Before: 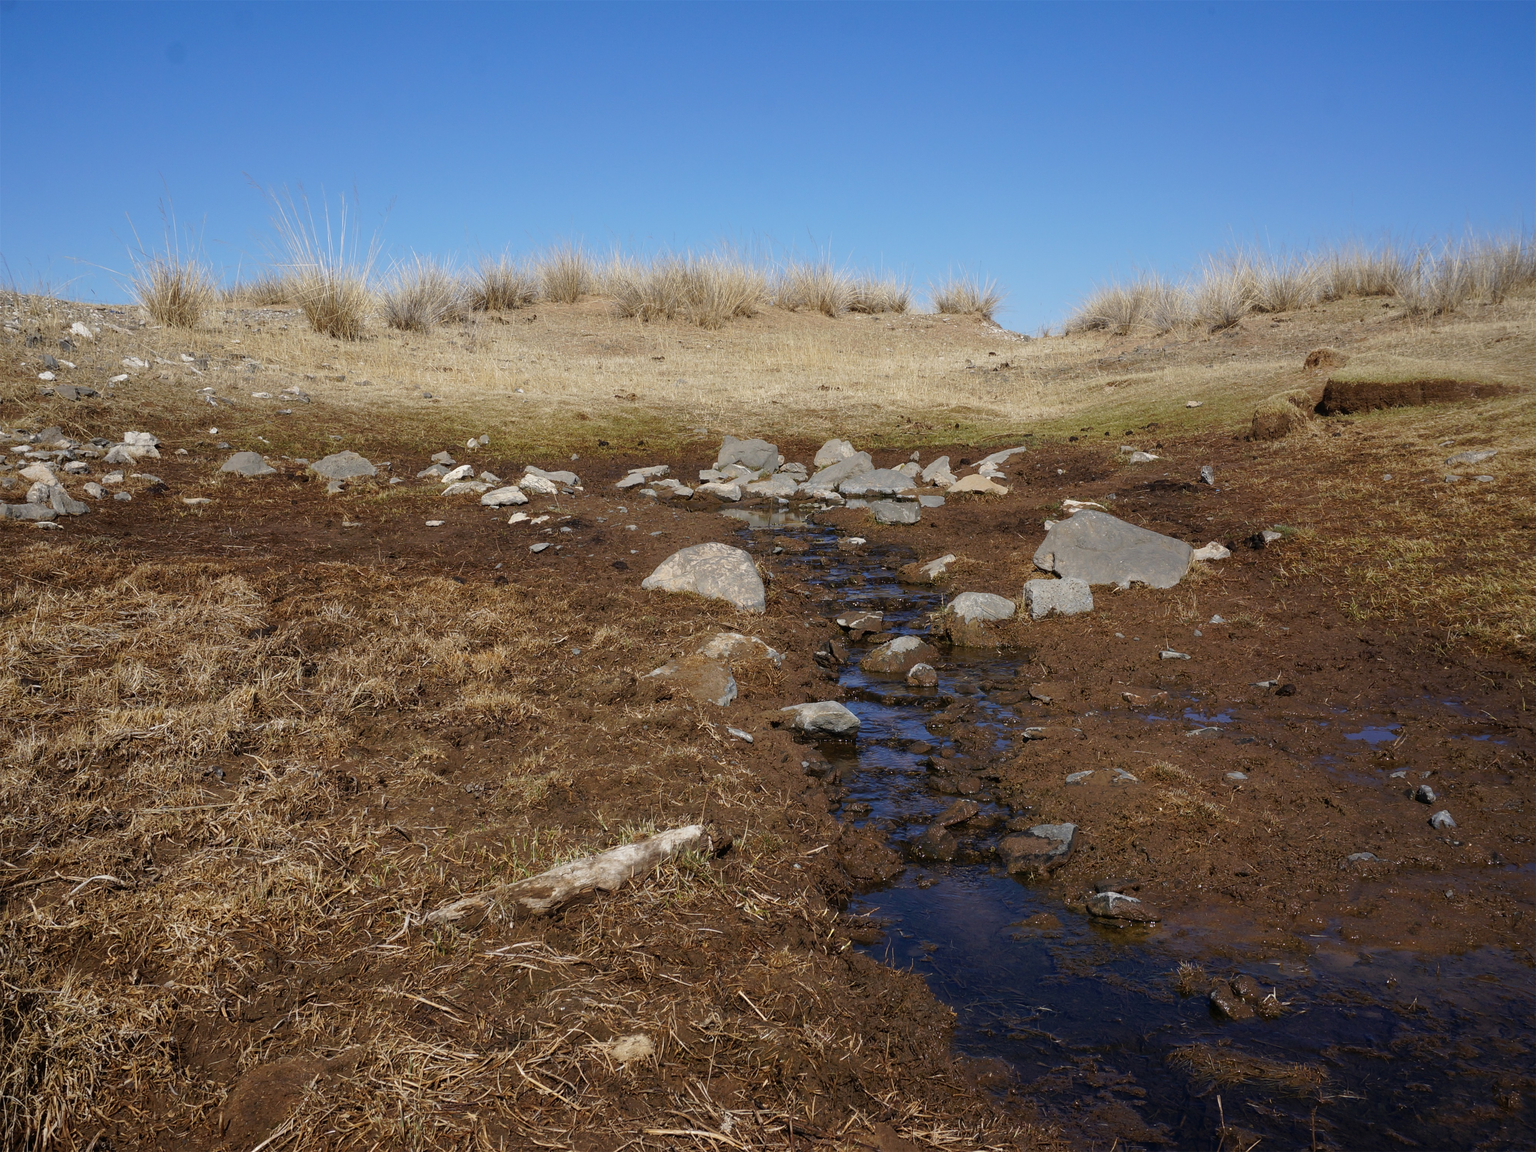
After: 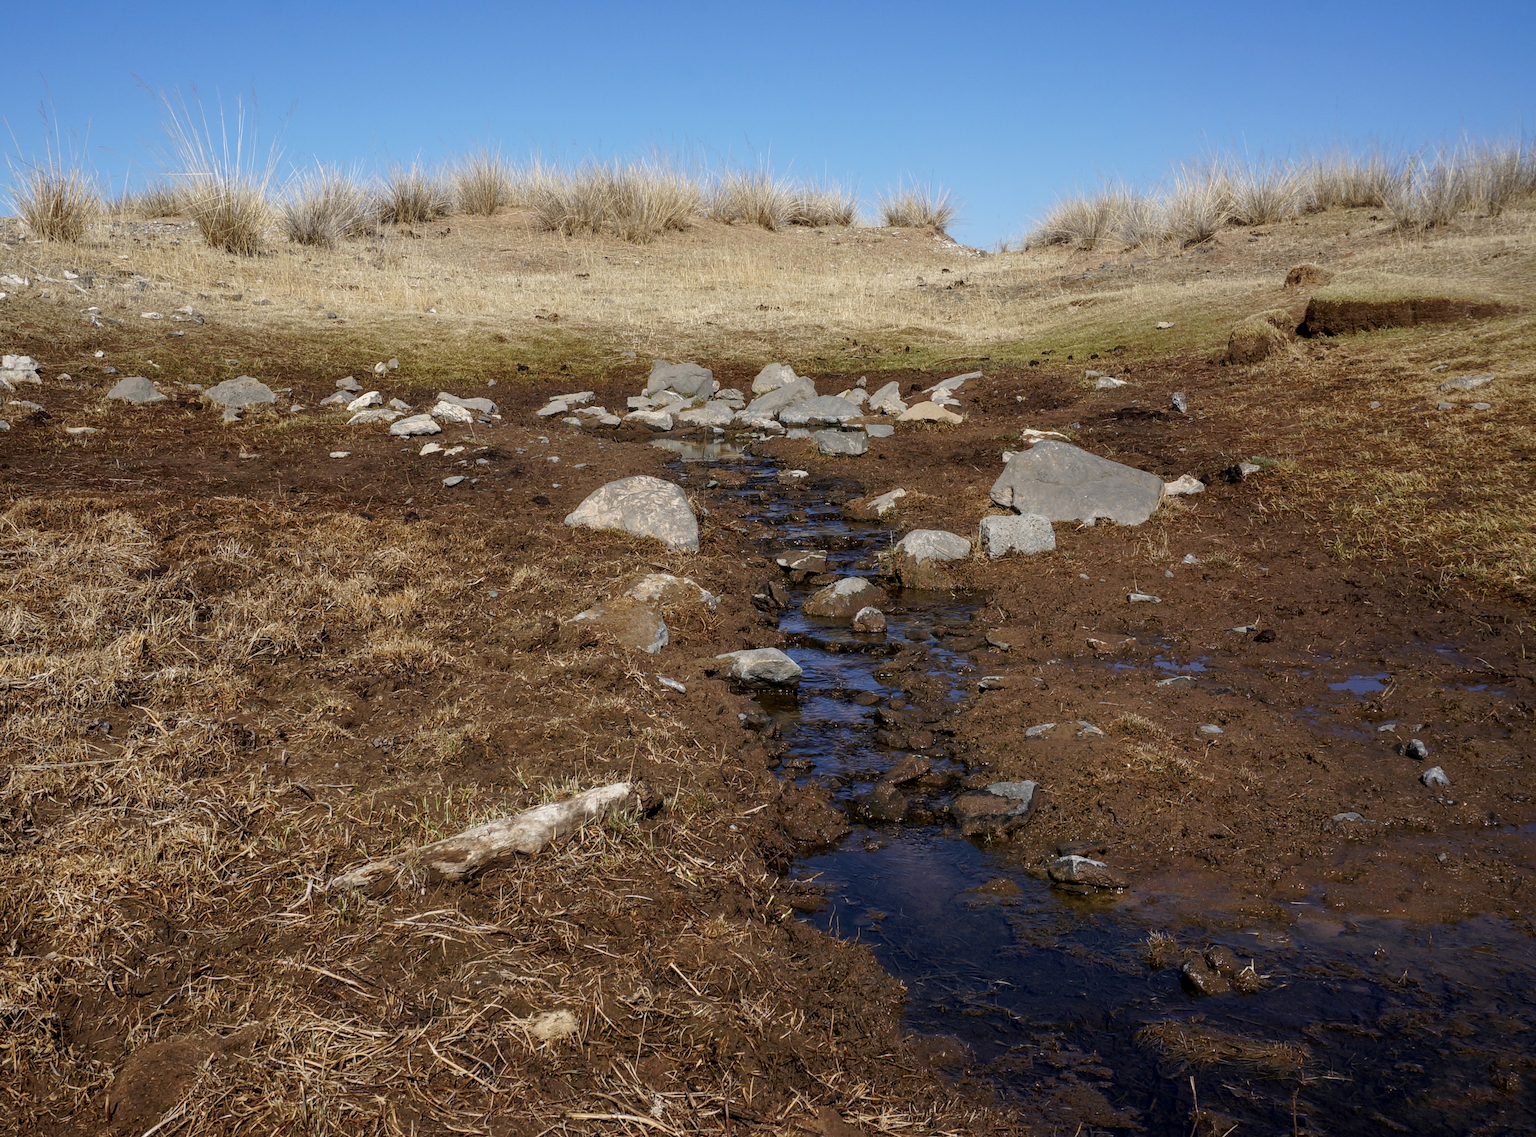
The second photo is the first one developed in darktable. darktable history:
local contrast: on, module defaults
crop and rotate: left 7.979%, top 9.165%
